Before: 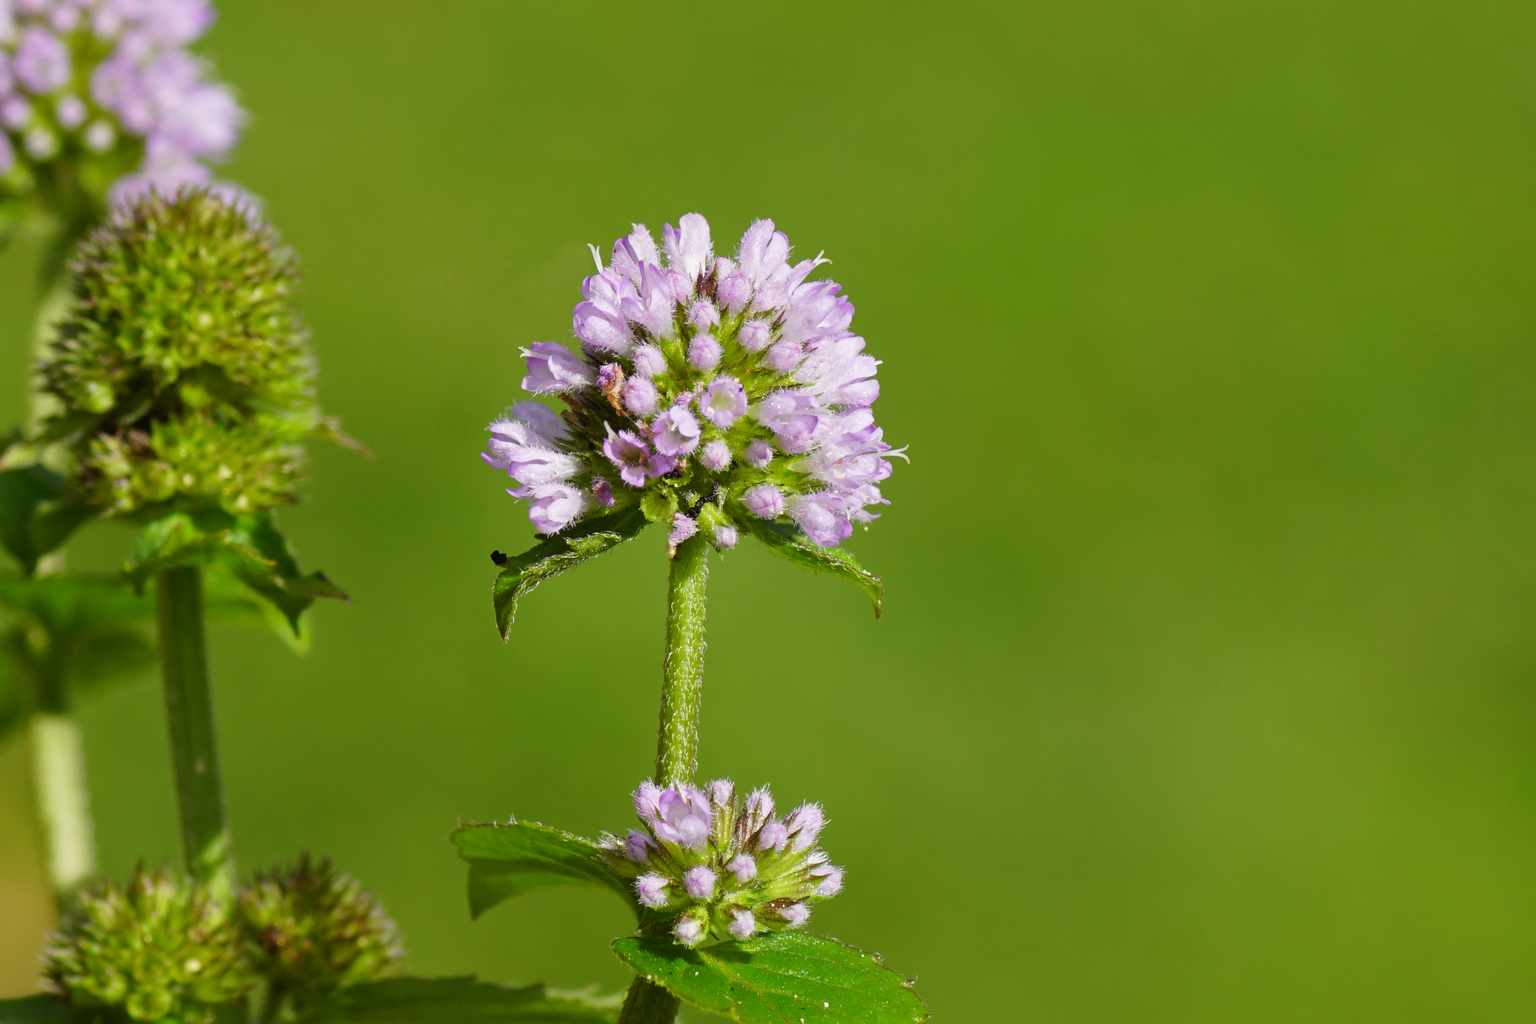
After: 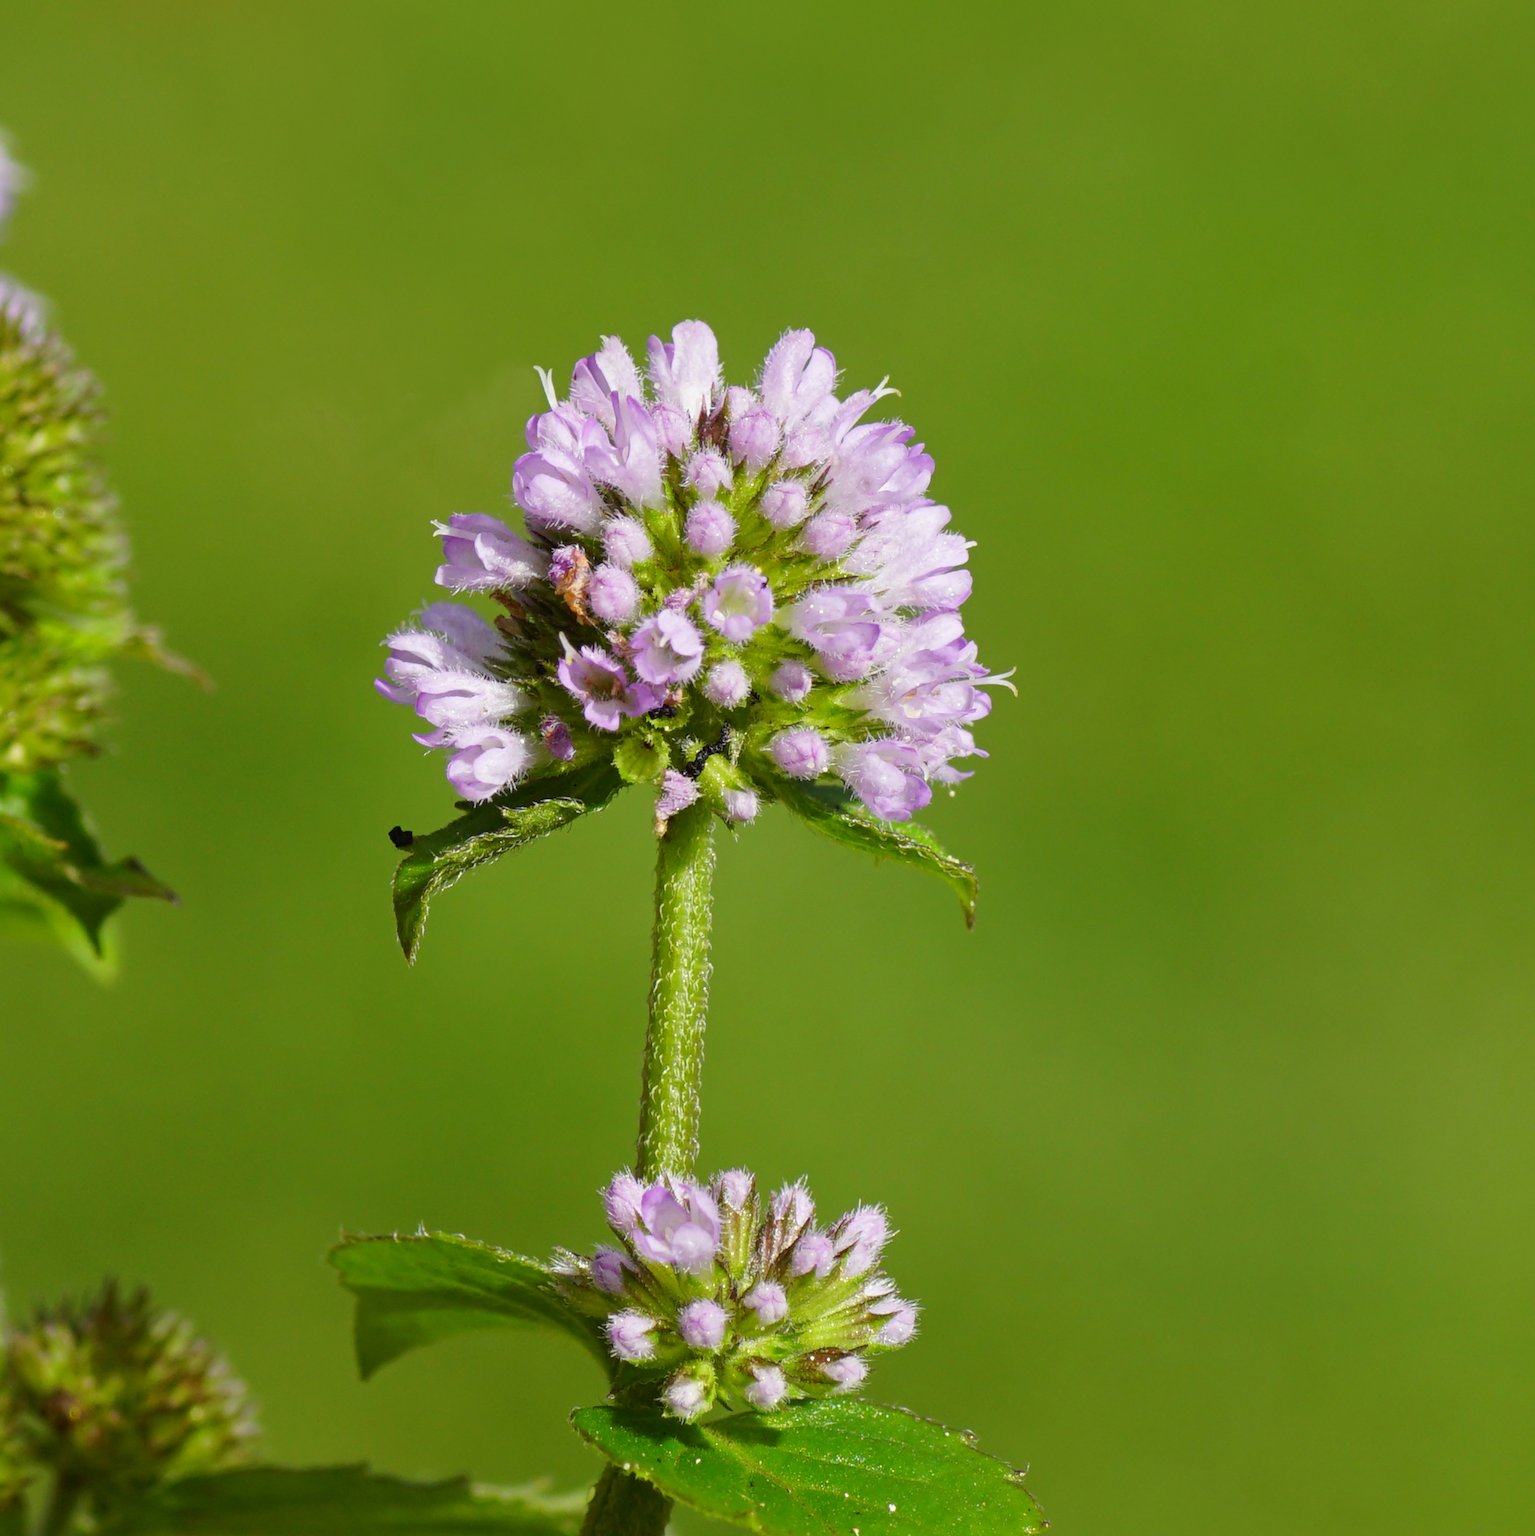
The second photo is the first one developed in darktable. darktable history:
crop and rotate: left 15.093%, right 18.281%
